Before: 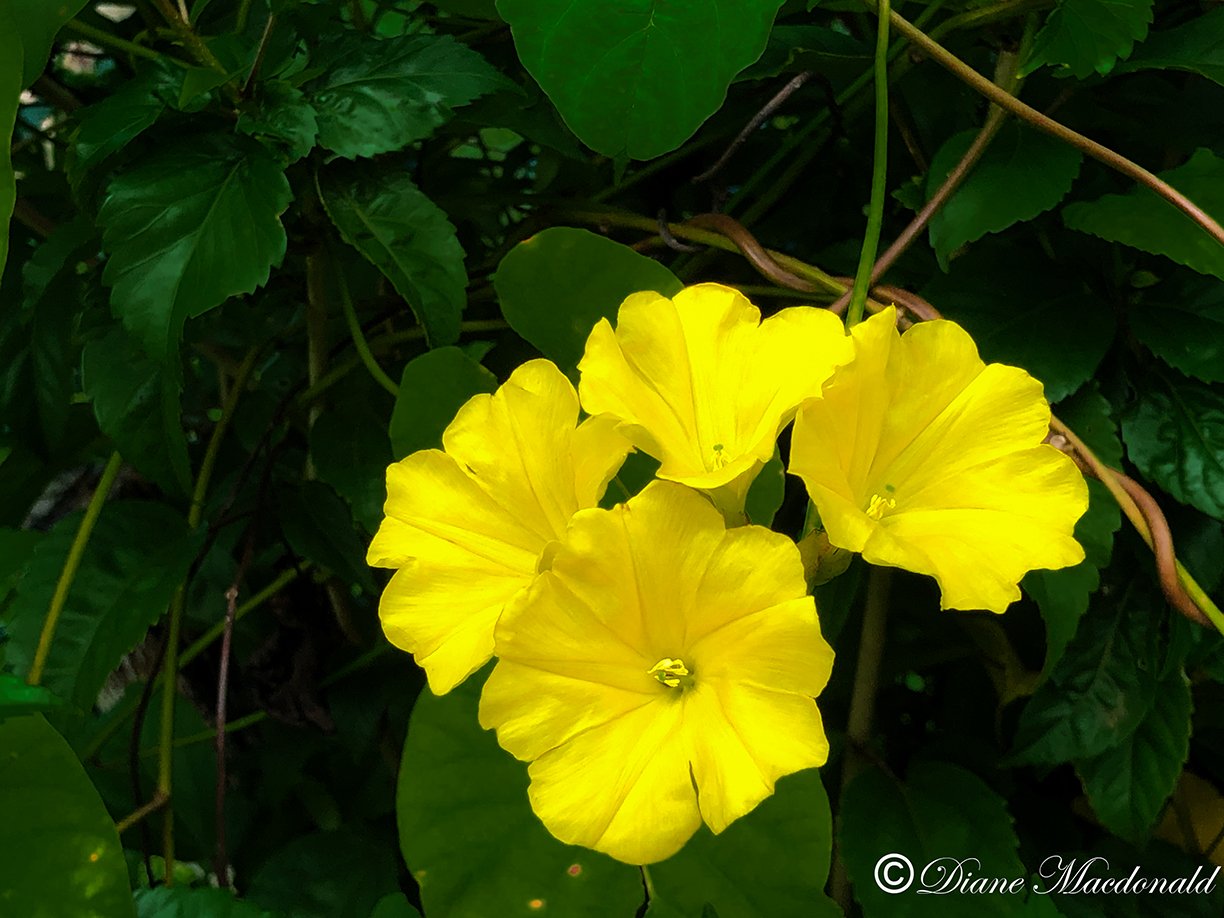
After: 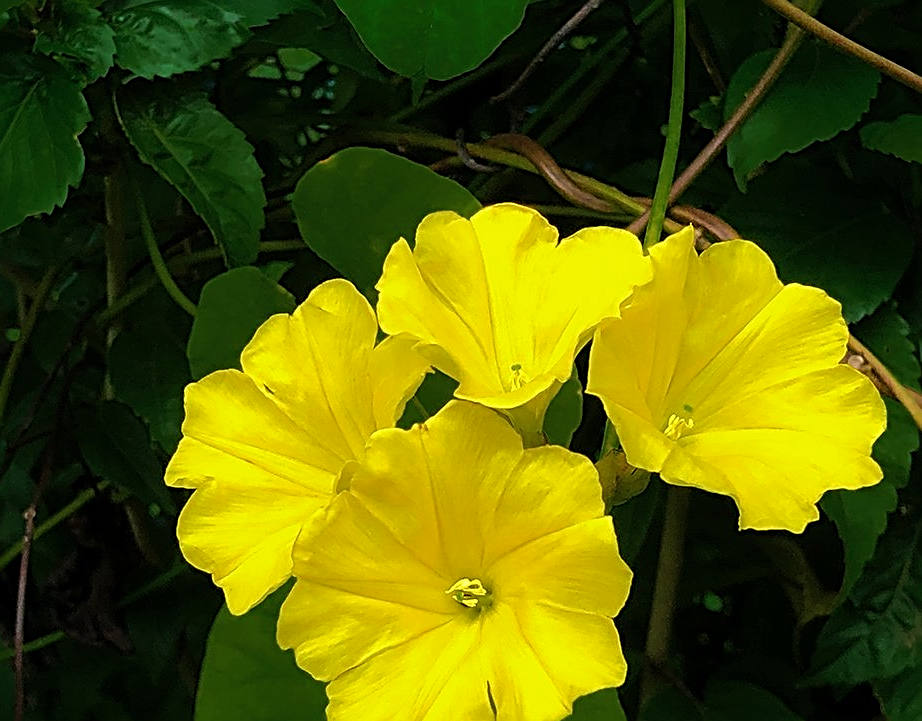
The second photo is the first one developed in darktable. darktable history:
shadows and highlights: radius 127.81, shadows 21.06, highlights -22.75, highlights color adjustment 53.44%, low approximation 0.01
sharpen: radius 2.702, amount 0.671
crop: left 16.549%, top 8.747%, right 8.124%, bottom 12.66%
exposure: exposure -0.07 EV, compensate highlight preservation false
